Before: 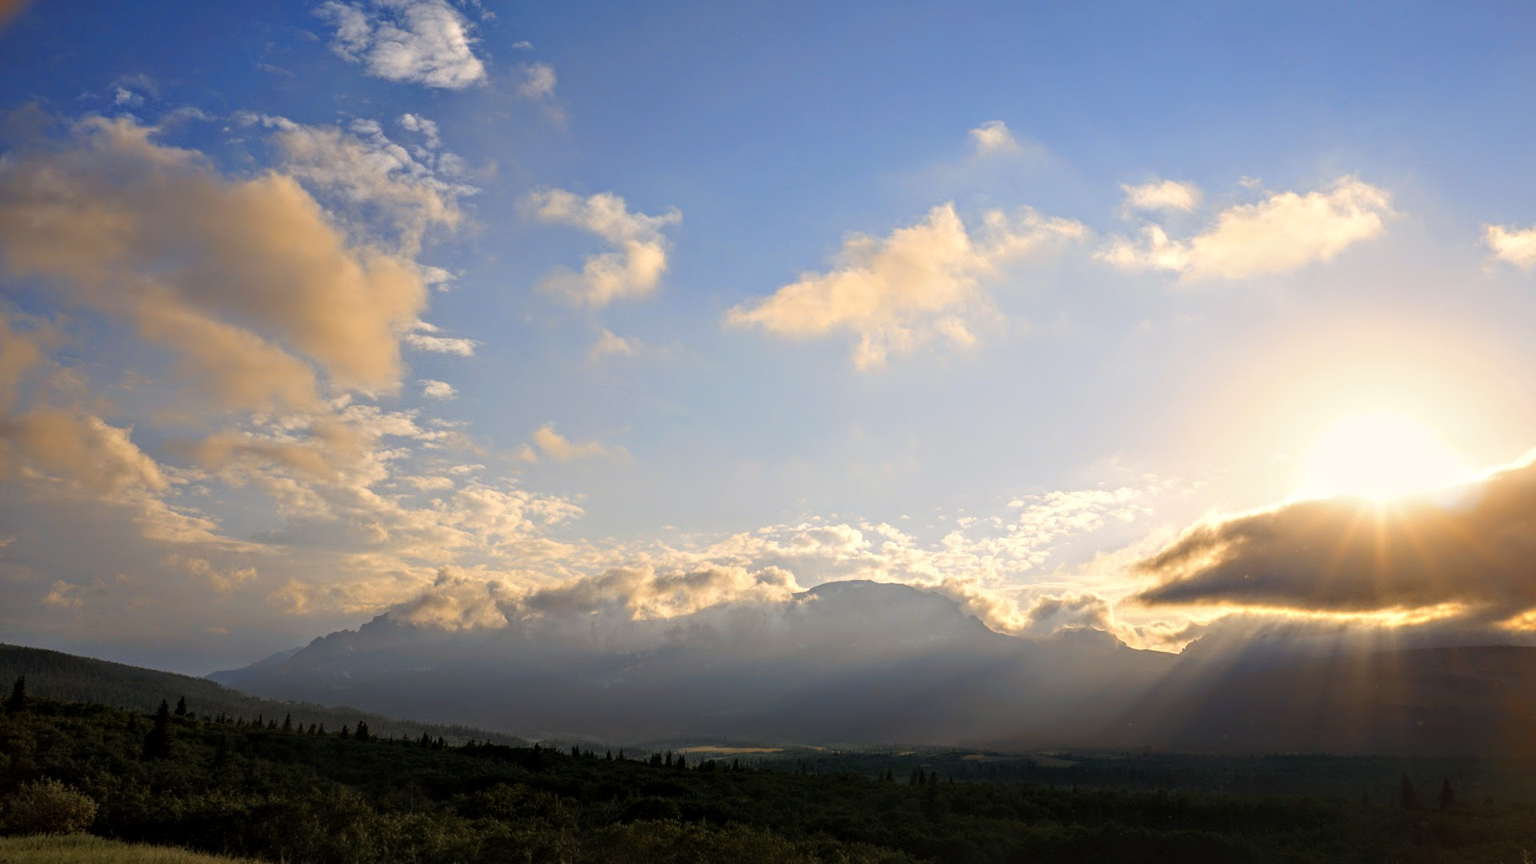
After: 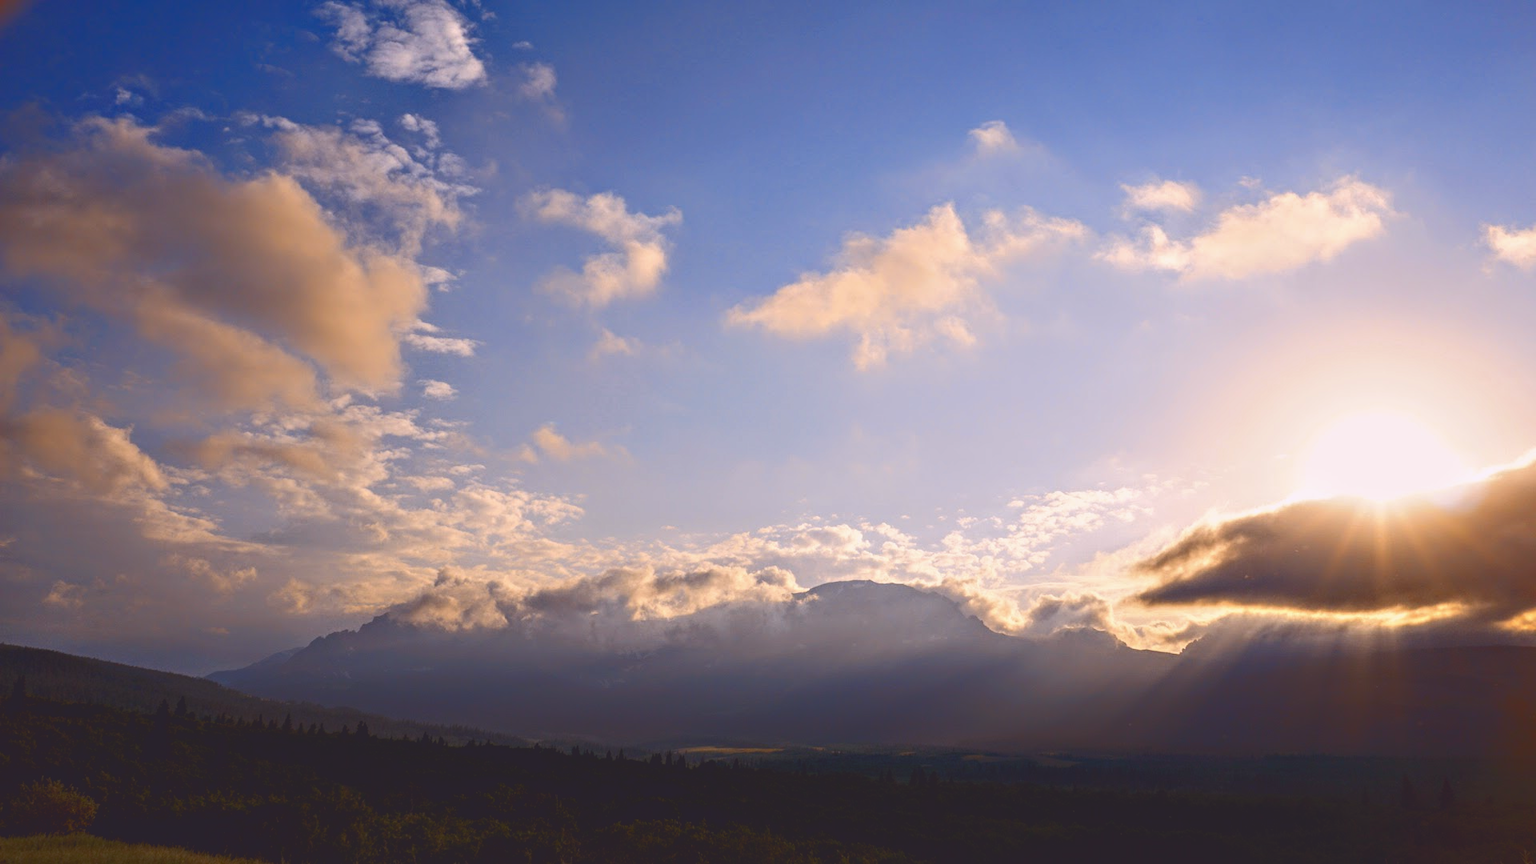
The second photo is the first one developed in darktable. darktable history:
exposure: black level correction 0.005, exposure 0.014 EV, compensate highlight preservation false
tone curve: curves: ch0 [(0, 0.142) (0.384, 0.314) (0.752, 0.711) (0.991, 0.95)]; ch1 [(0.006, 0.129) (0.346, 0.384) (1, 1)]; ch2 [(0.003, 0.057) (0.261, 0.248) (1, 1)], color space Lab, independent channels
